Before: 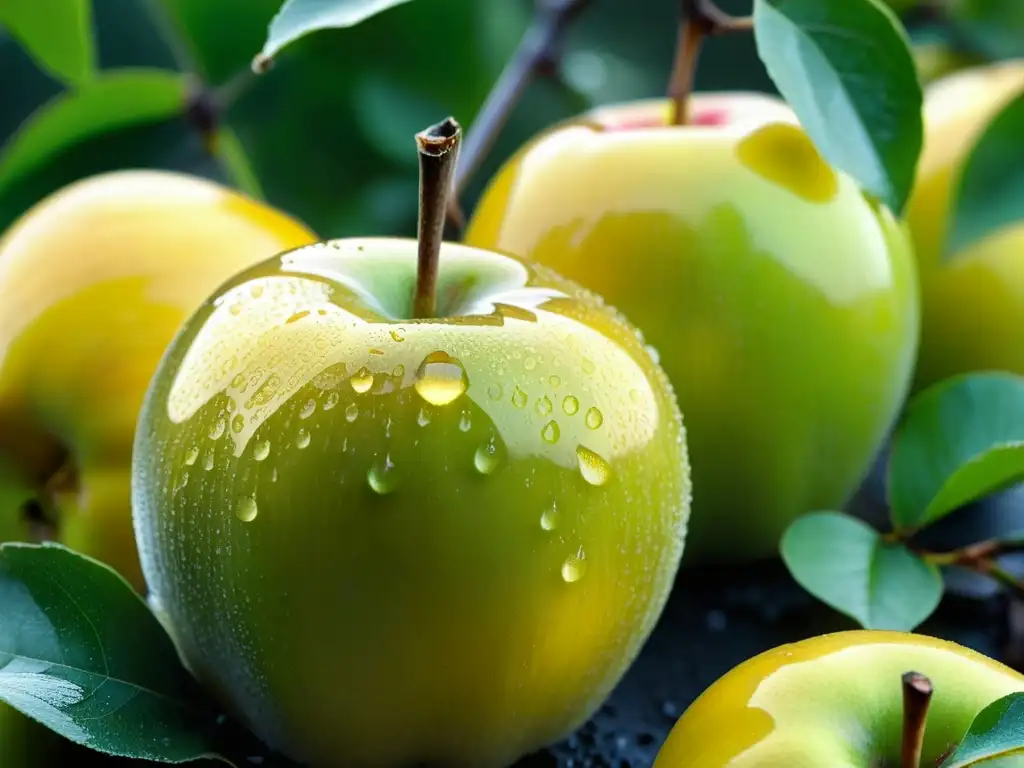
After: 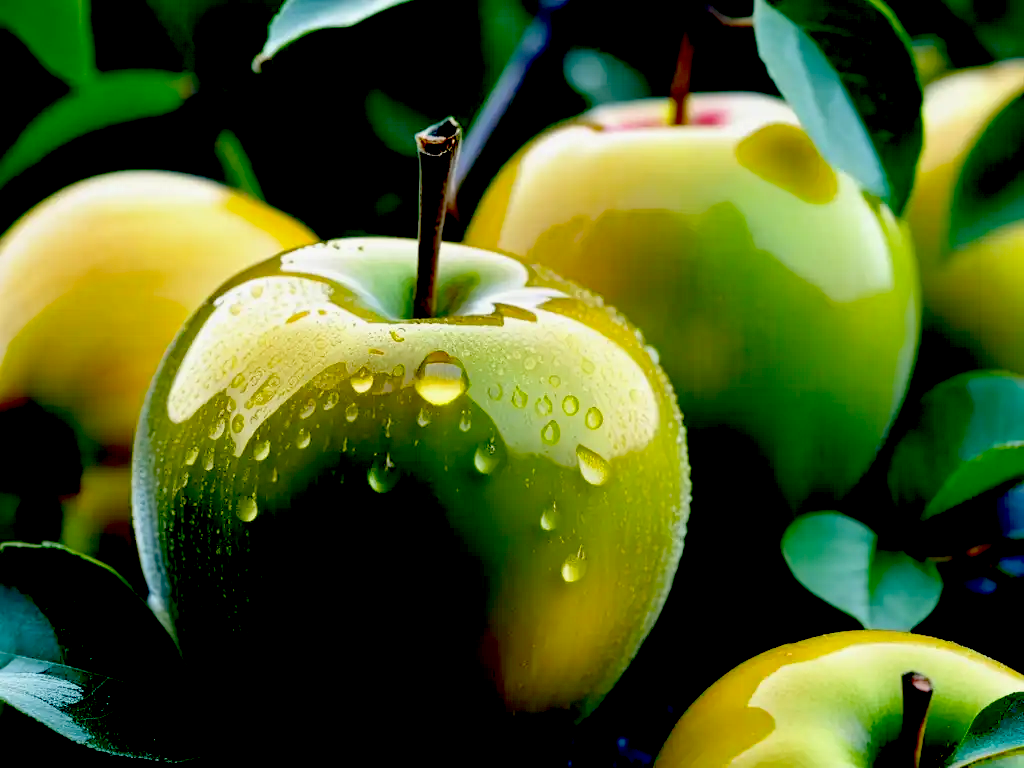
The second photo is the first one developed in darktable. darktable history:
exposure: black level correction 0.098, exposure -0.086 EV, compensate exposure bias true, compensate highlight preservation false
